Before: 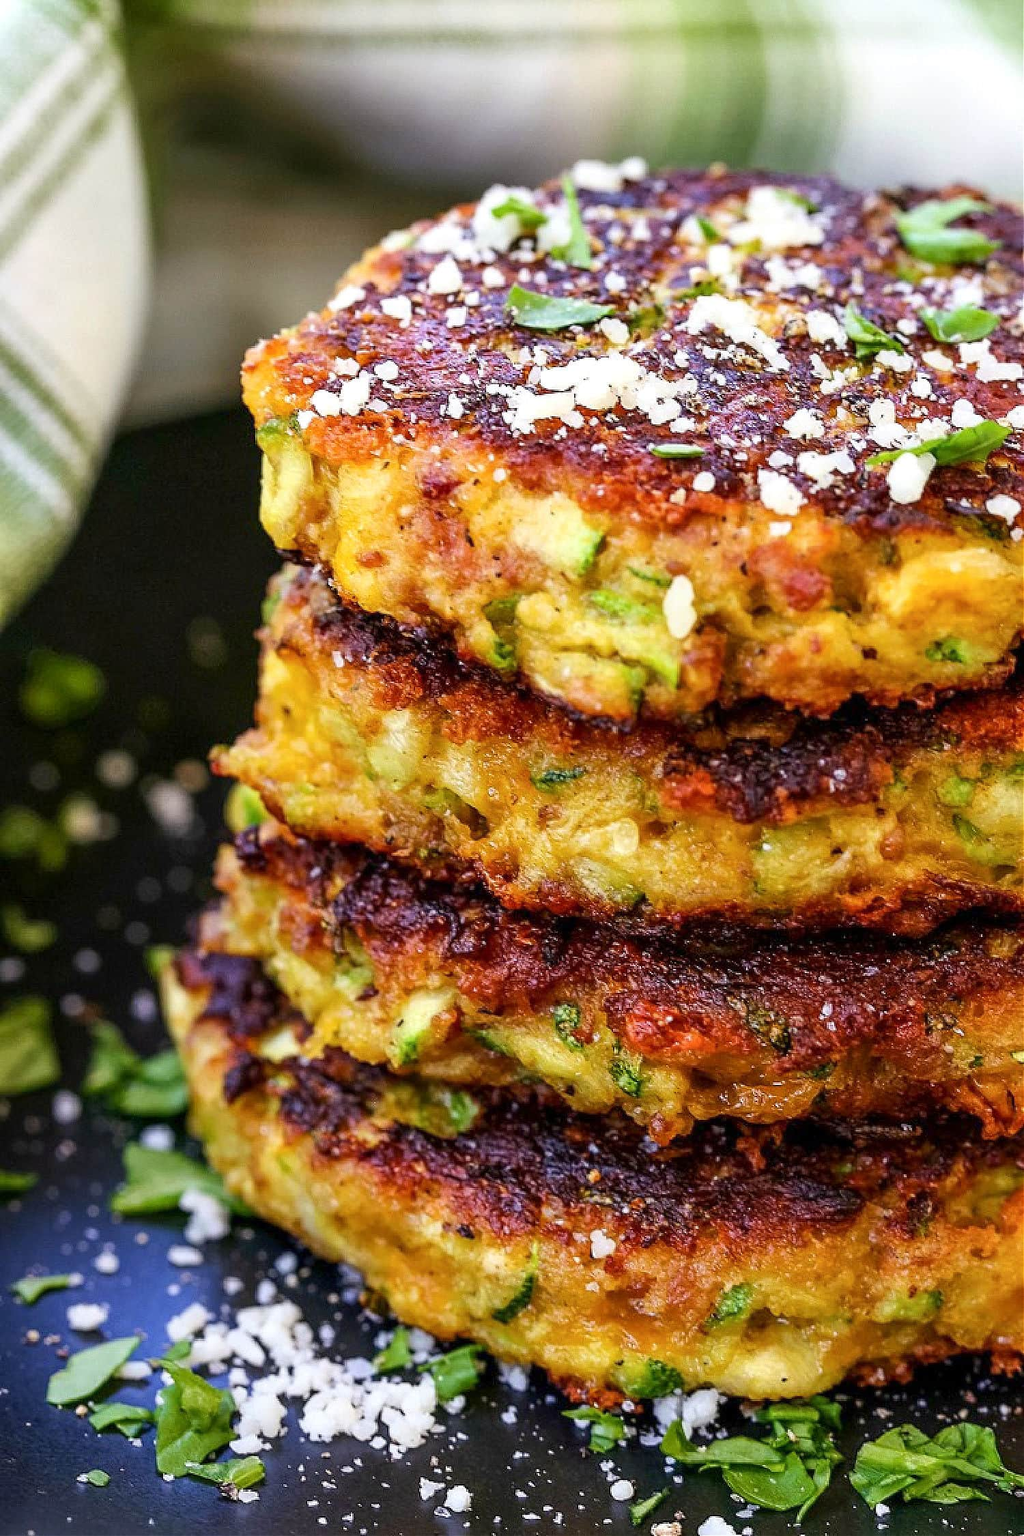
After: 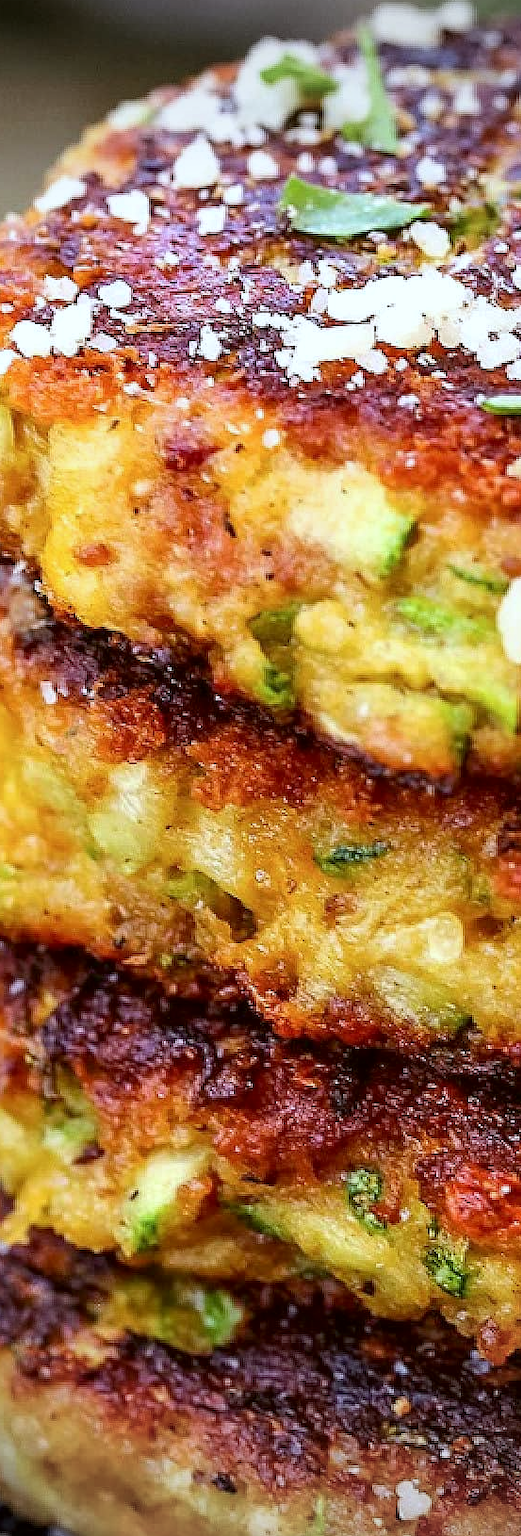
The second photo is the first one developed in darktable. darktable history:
color correction: highlights a* -3.13, highlights b* -6.34, shadows a* 3.01, shadows b* 5.24
crop and rotate: left 29.673%, top 10.29%, right 33.452%, bottom 17.264%
vignetting: width/height ratio 1.09
